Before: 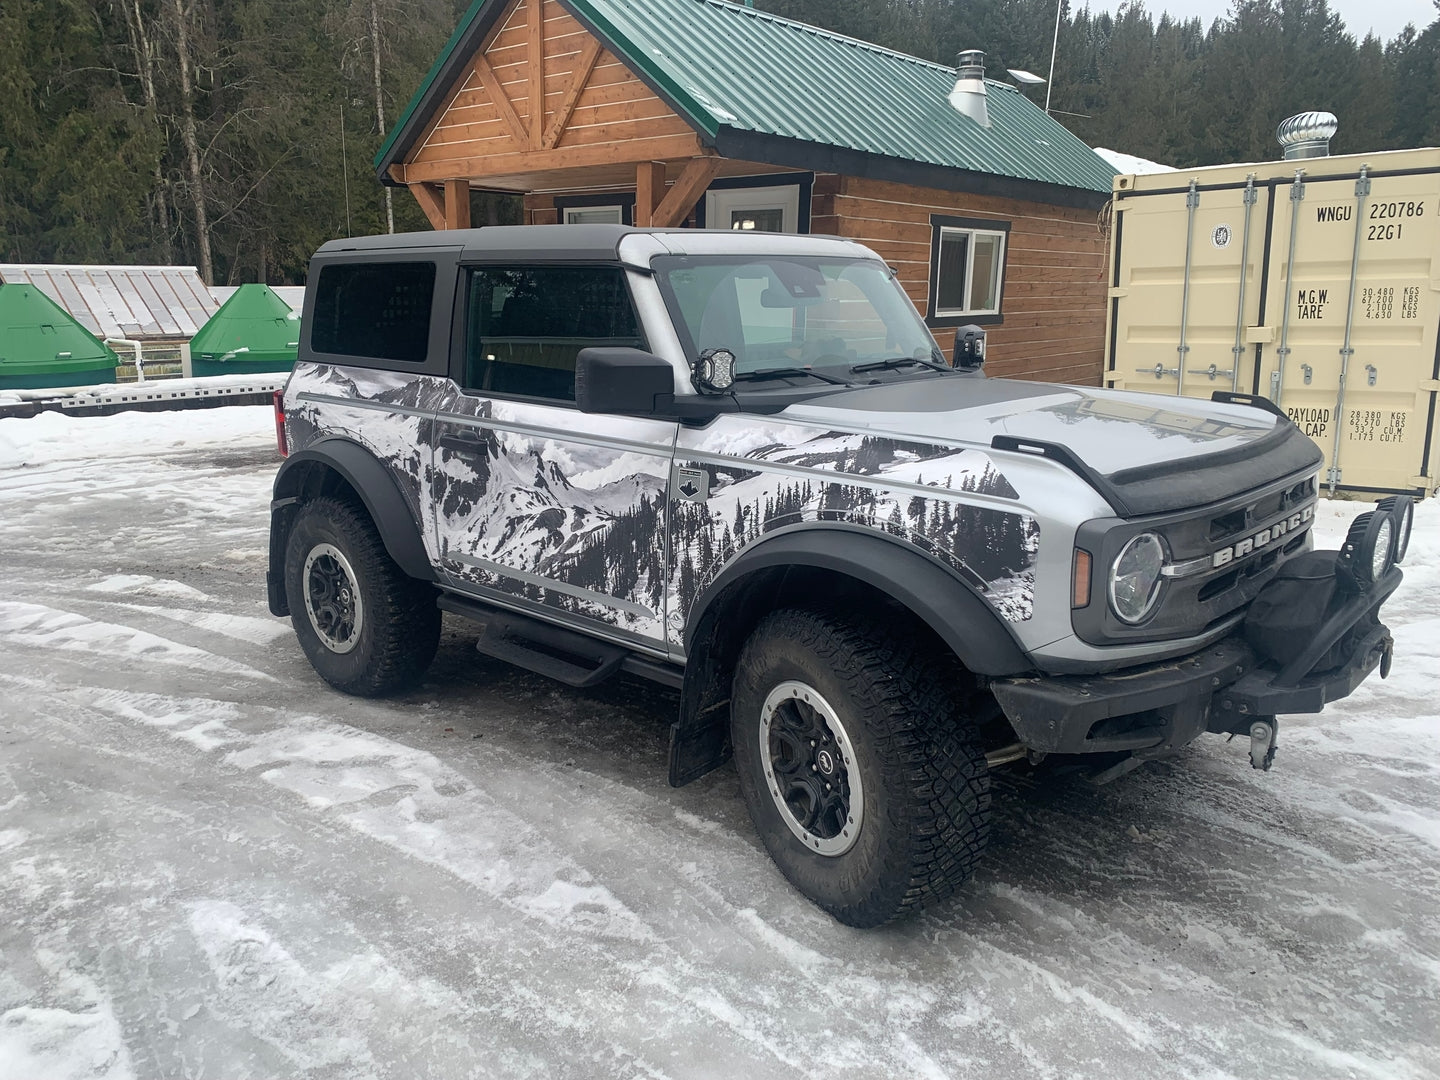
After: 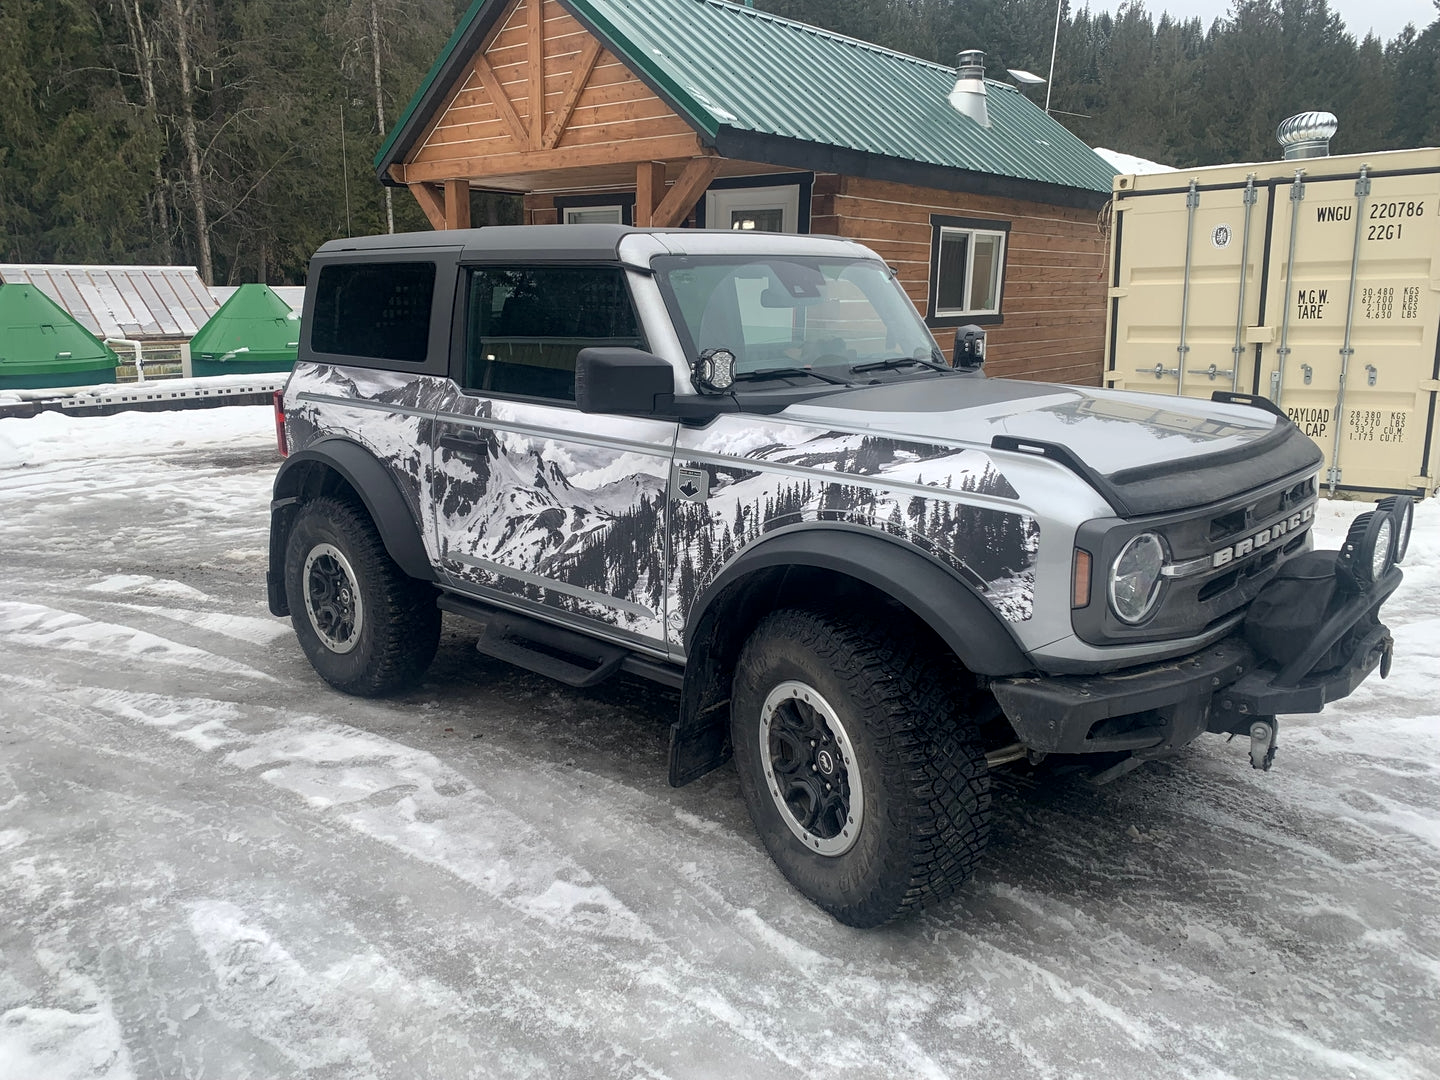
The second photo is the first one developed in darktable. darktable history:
contrast brightness saturation: contrast 0.01, saturation -0.05
local contrast: highlights 100%, shadows 100%, detail 120%, midtone range 0.2
bloom: size 3%, threshold 100%, strength 0%
